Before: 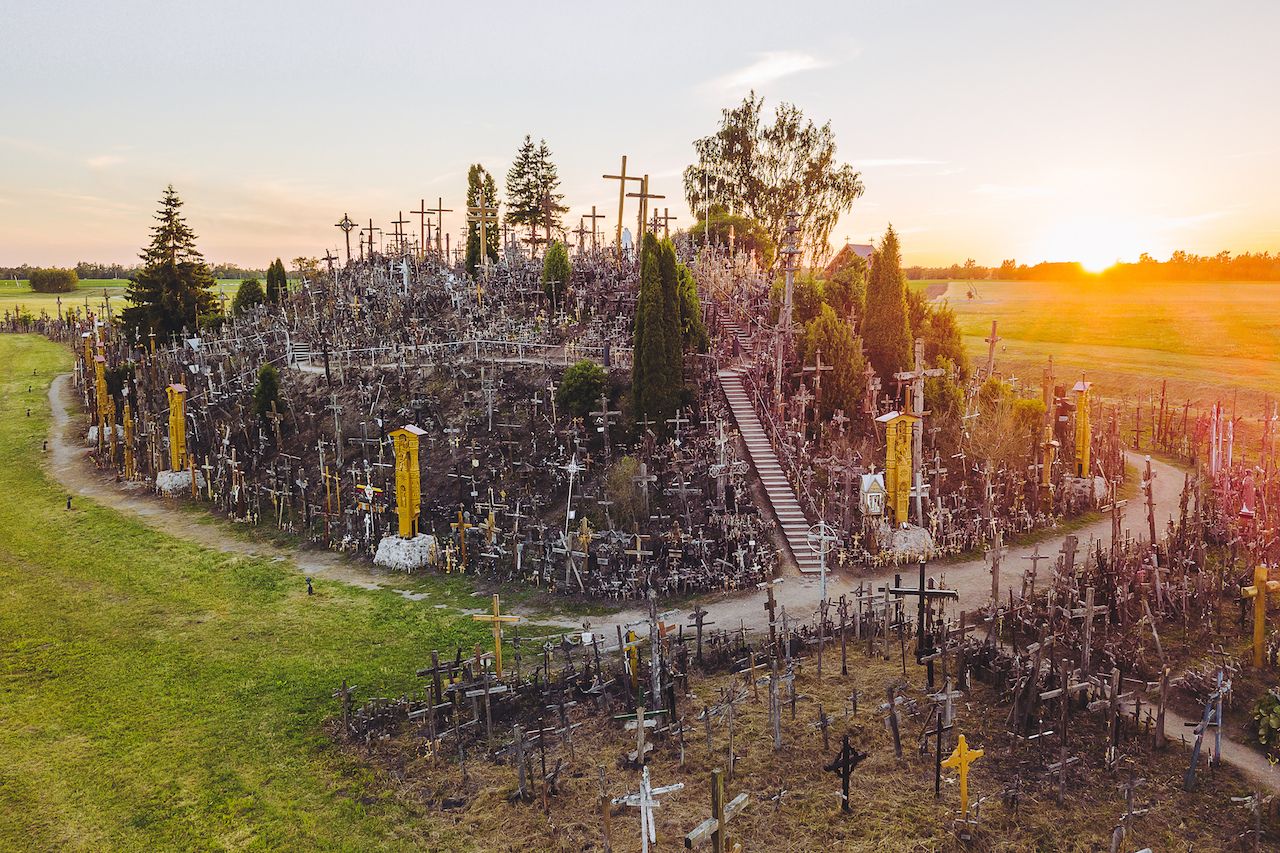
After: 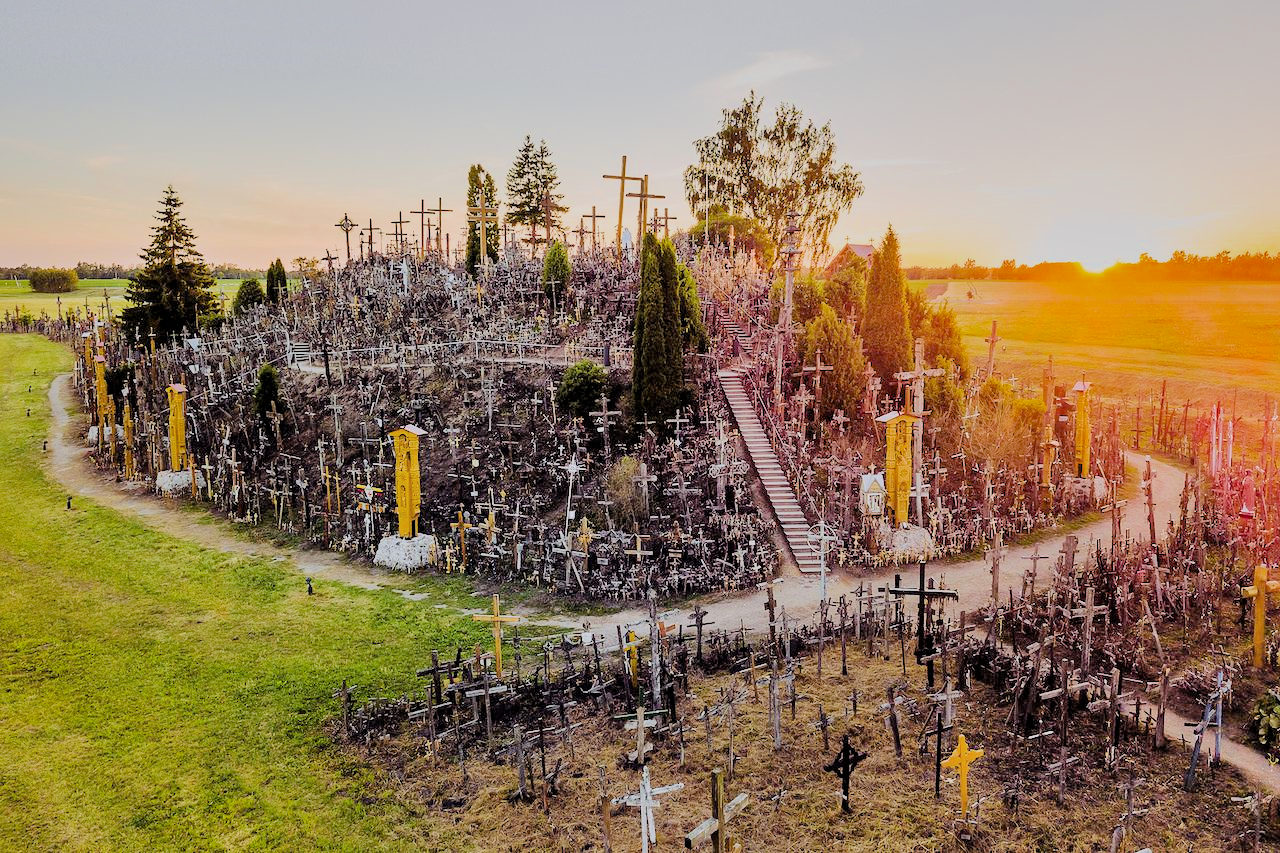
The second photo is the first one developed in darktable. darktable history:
filmic rgb: black relative exposure -6.15 EV, white relative exposure 6.96 EV, hardness 2.23, color science v6 (2022)
exposure: black level correction 0.012, exposure 0.7 EV, compensate exposure bias true, compensate highlight preservation false
shadows and highlights: shadows 60, soften with gaussian
